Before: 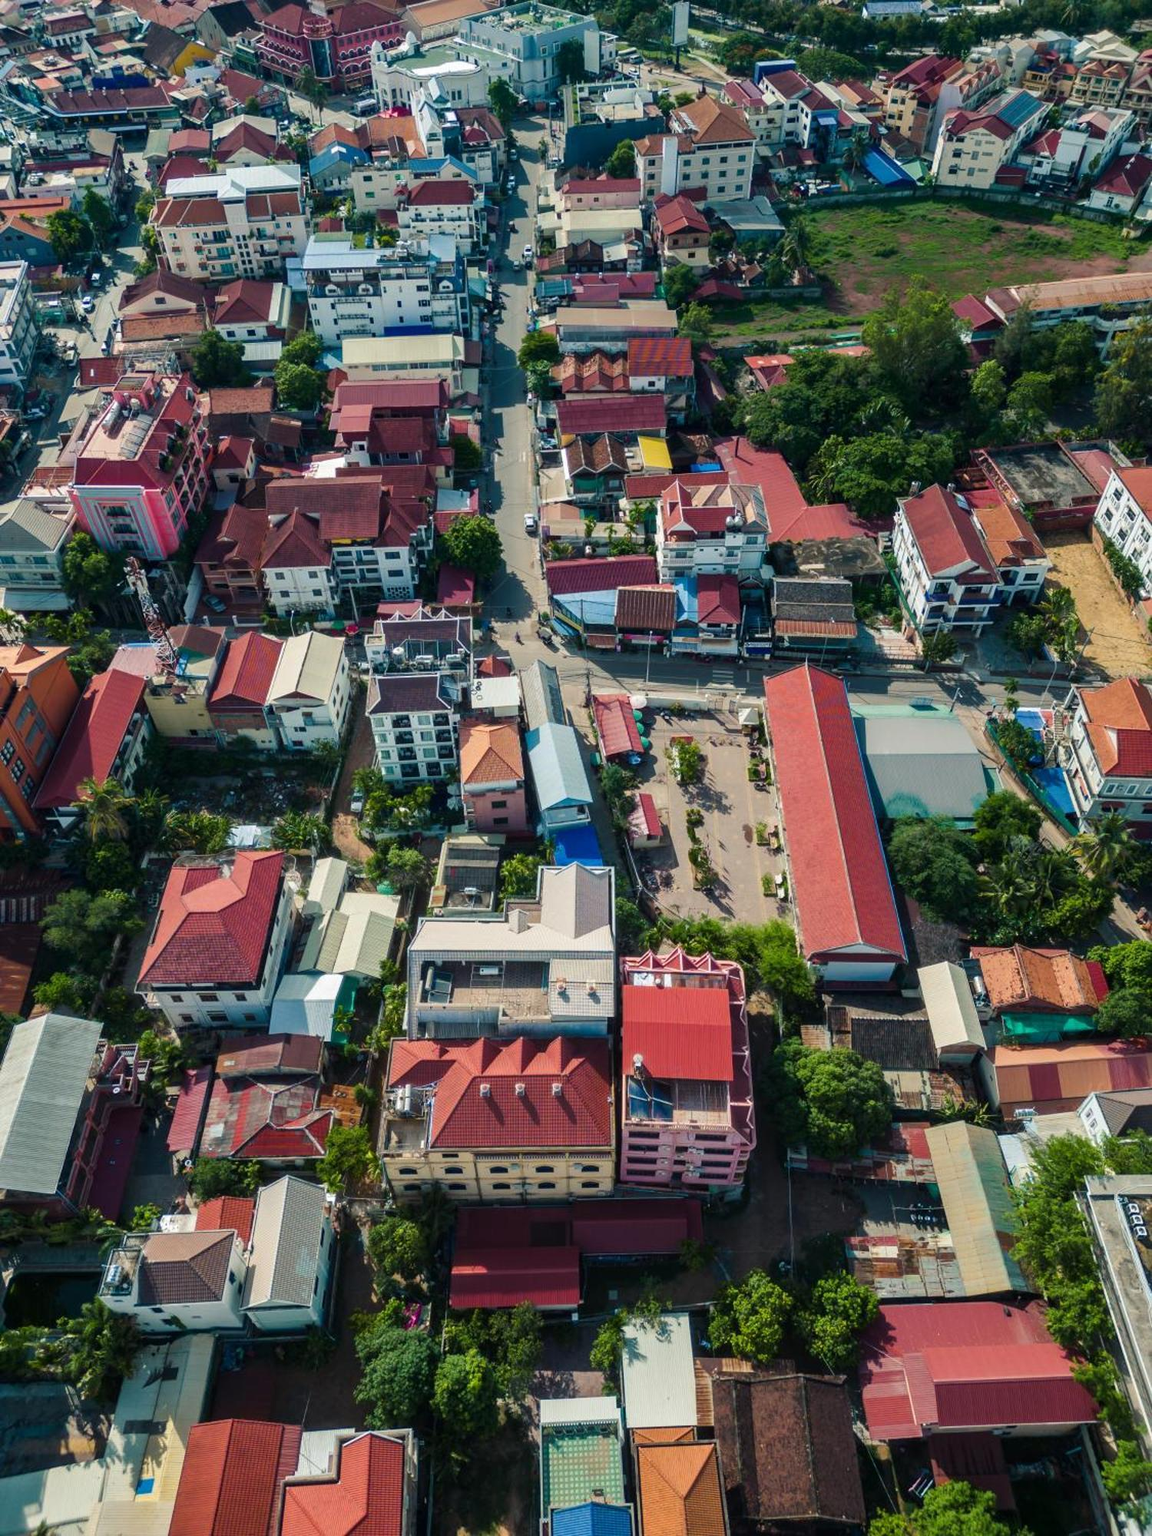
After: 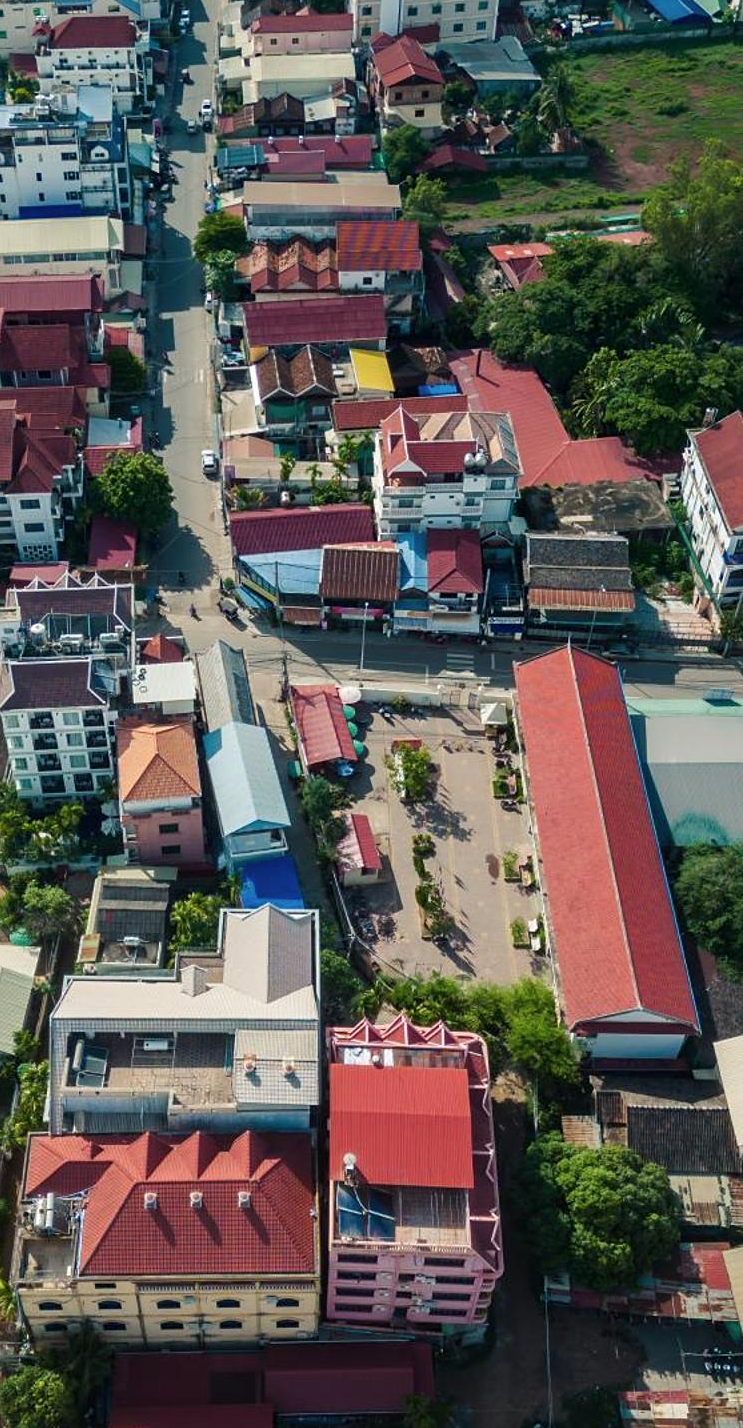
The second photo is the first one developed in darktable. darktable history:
sharpen: amount 0.2
contrast brightness saturation: saturation -0.05
crop: left 32.075%, top 10.976%, right 18.355%, bottom 17.596%
